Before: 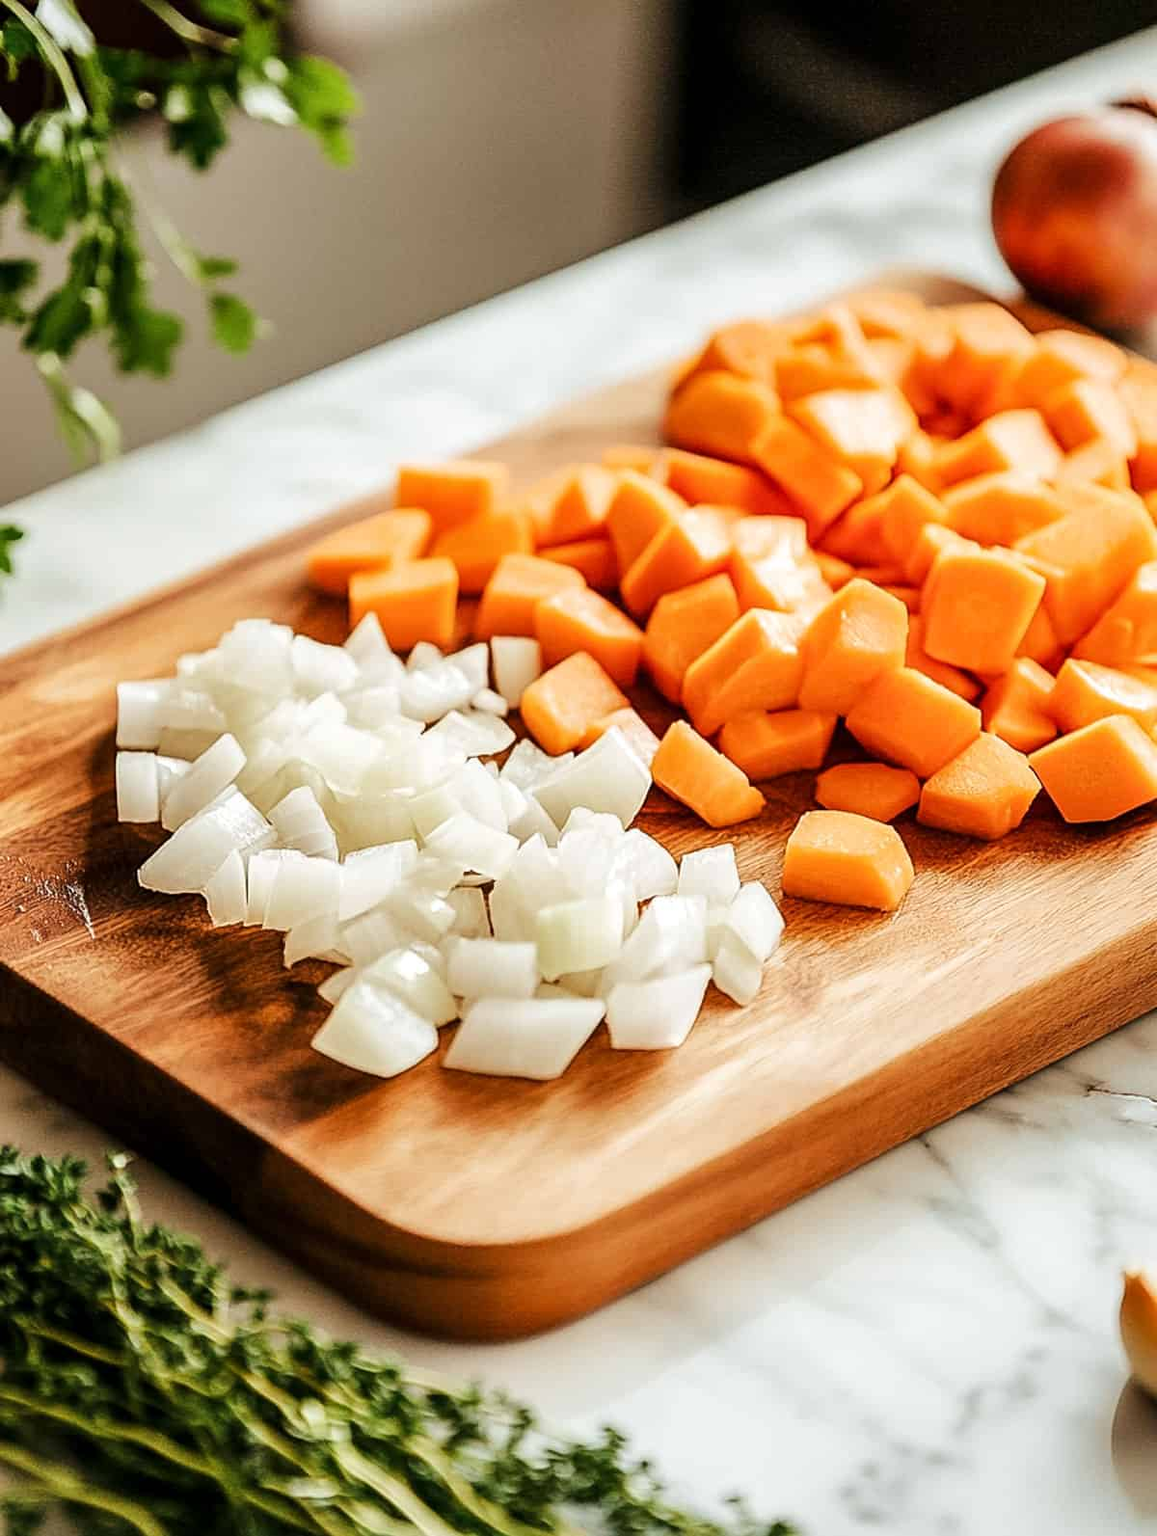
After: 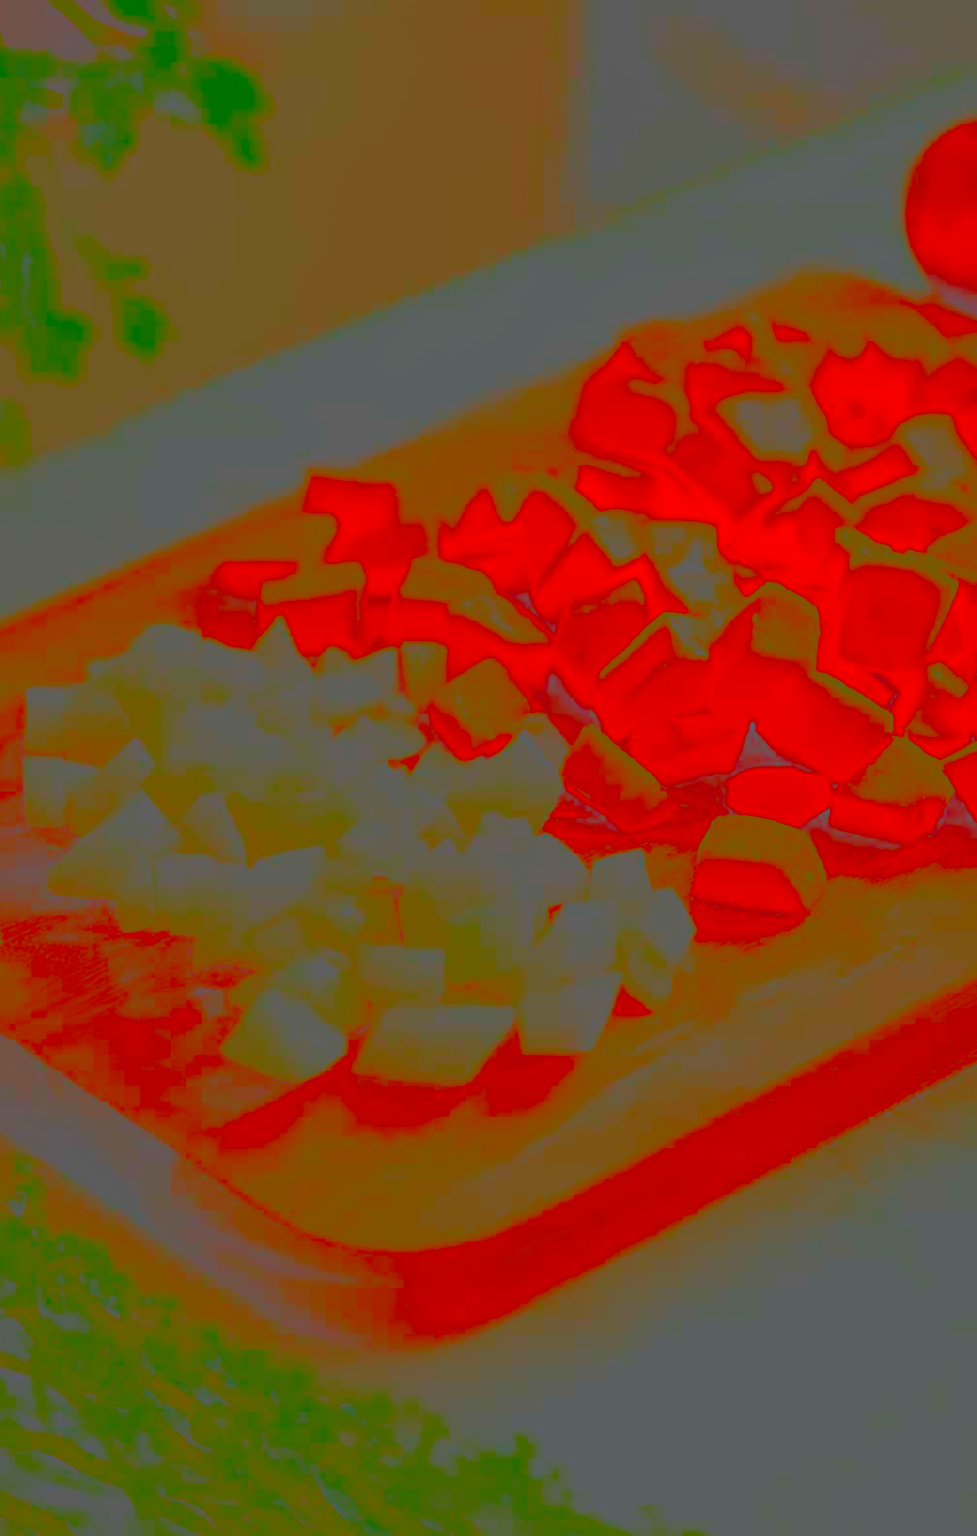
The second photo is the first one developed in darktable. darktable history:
exposure: exposure 0.657 EV, compensate highlight preservation false
contrast brightness saturation: contrast -0.99, brightness -0.17, saturation 0.75
color zones: curves: ch0 [(0.068, 0.464) (0.25, 0.5) (0.48, 0.508) (0.75, 0.536) (0.886, 0.476) (0.967, 0.456)]; ch1 [(0.066, 0.456) (0.25, 0.5) (0.616, 0.508) (0.746, 0.56) (0.934, 0.444)]
crop: left 8.026%, right 7.374%
local contrast: on, module defaults
